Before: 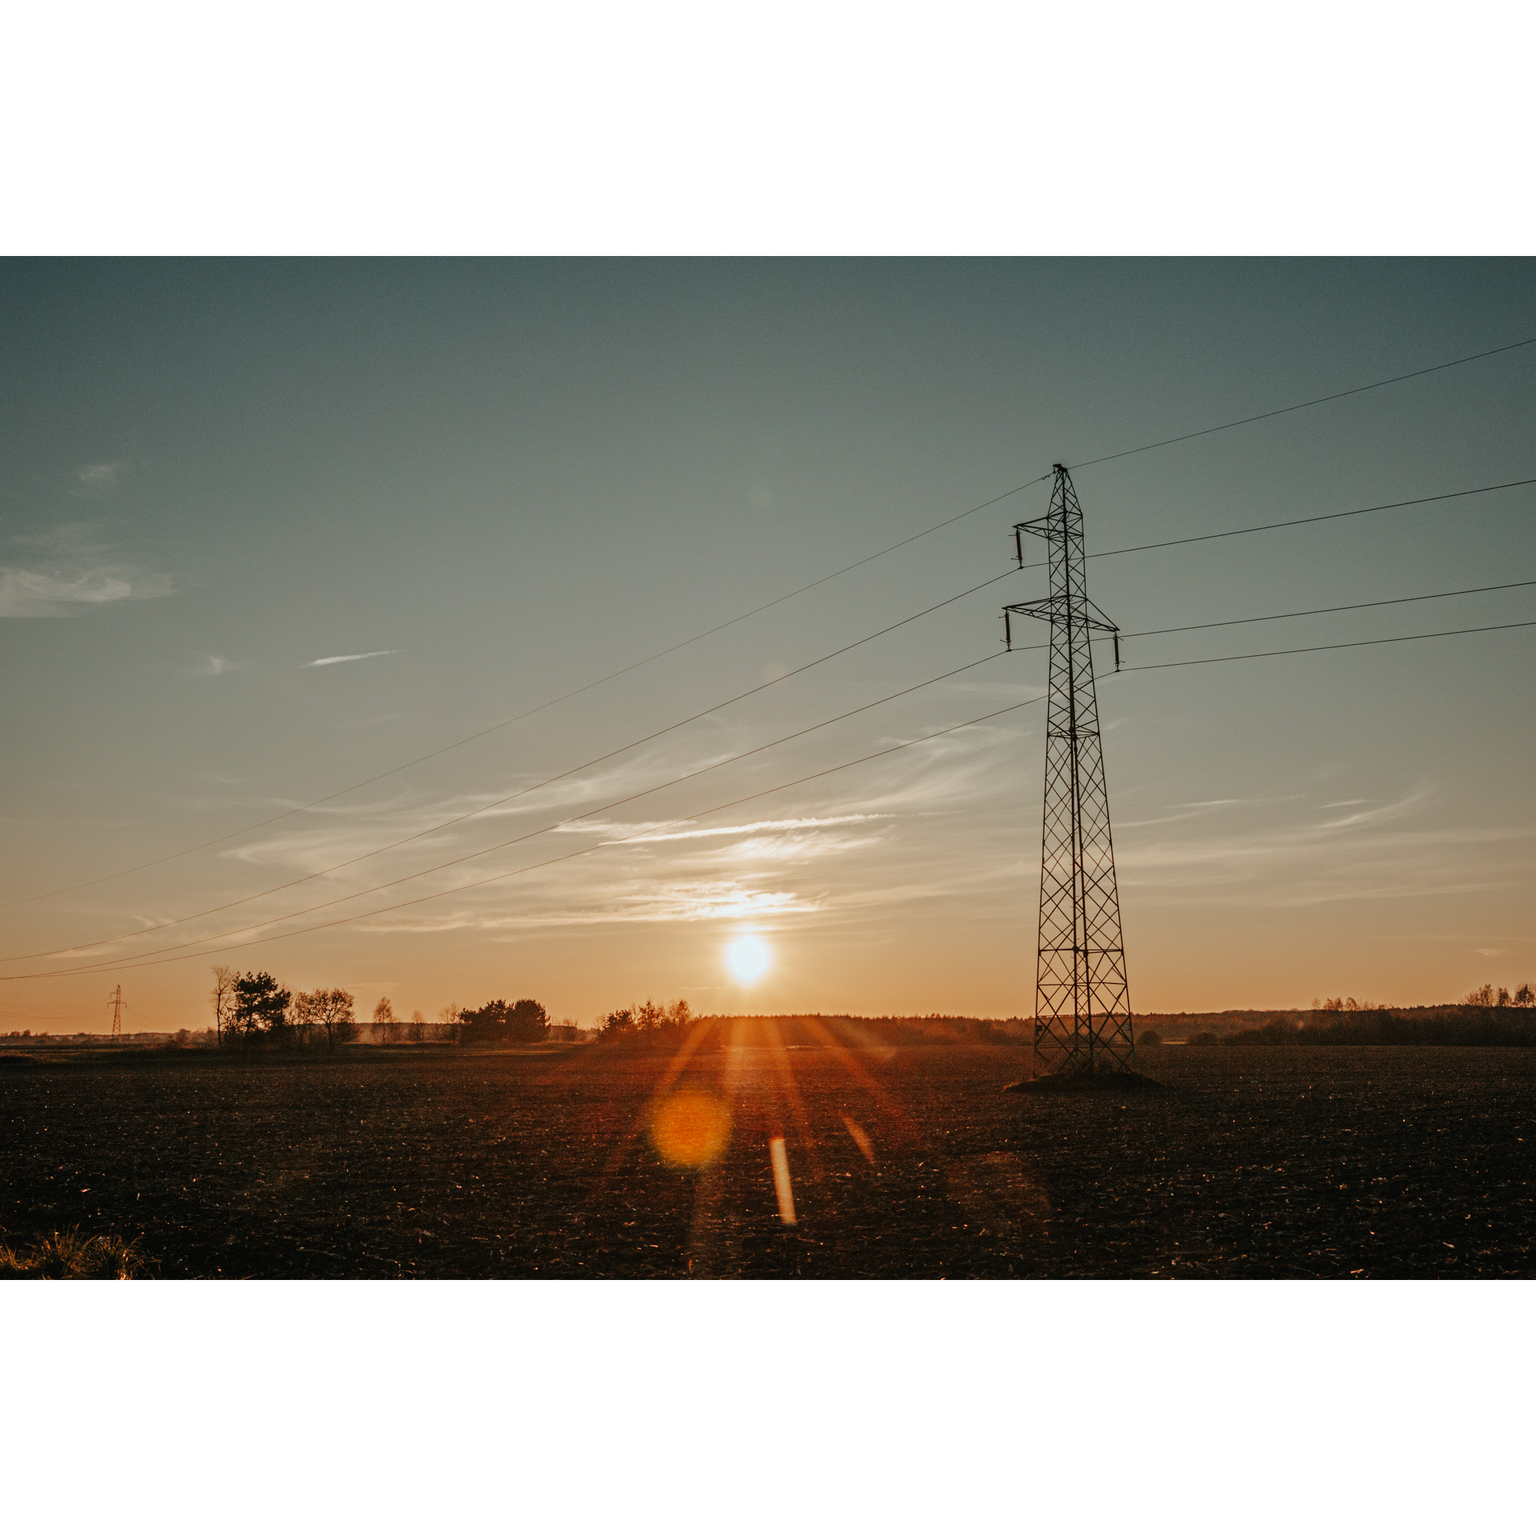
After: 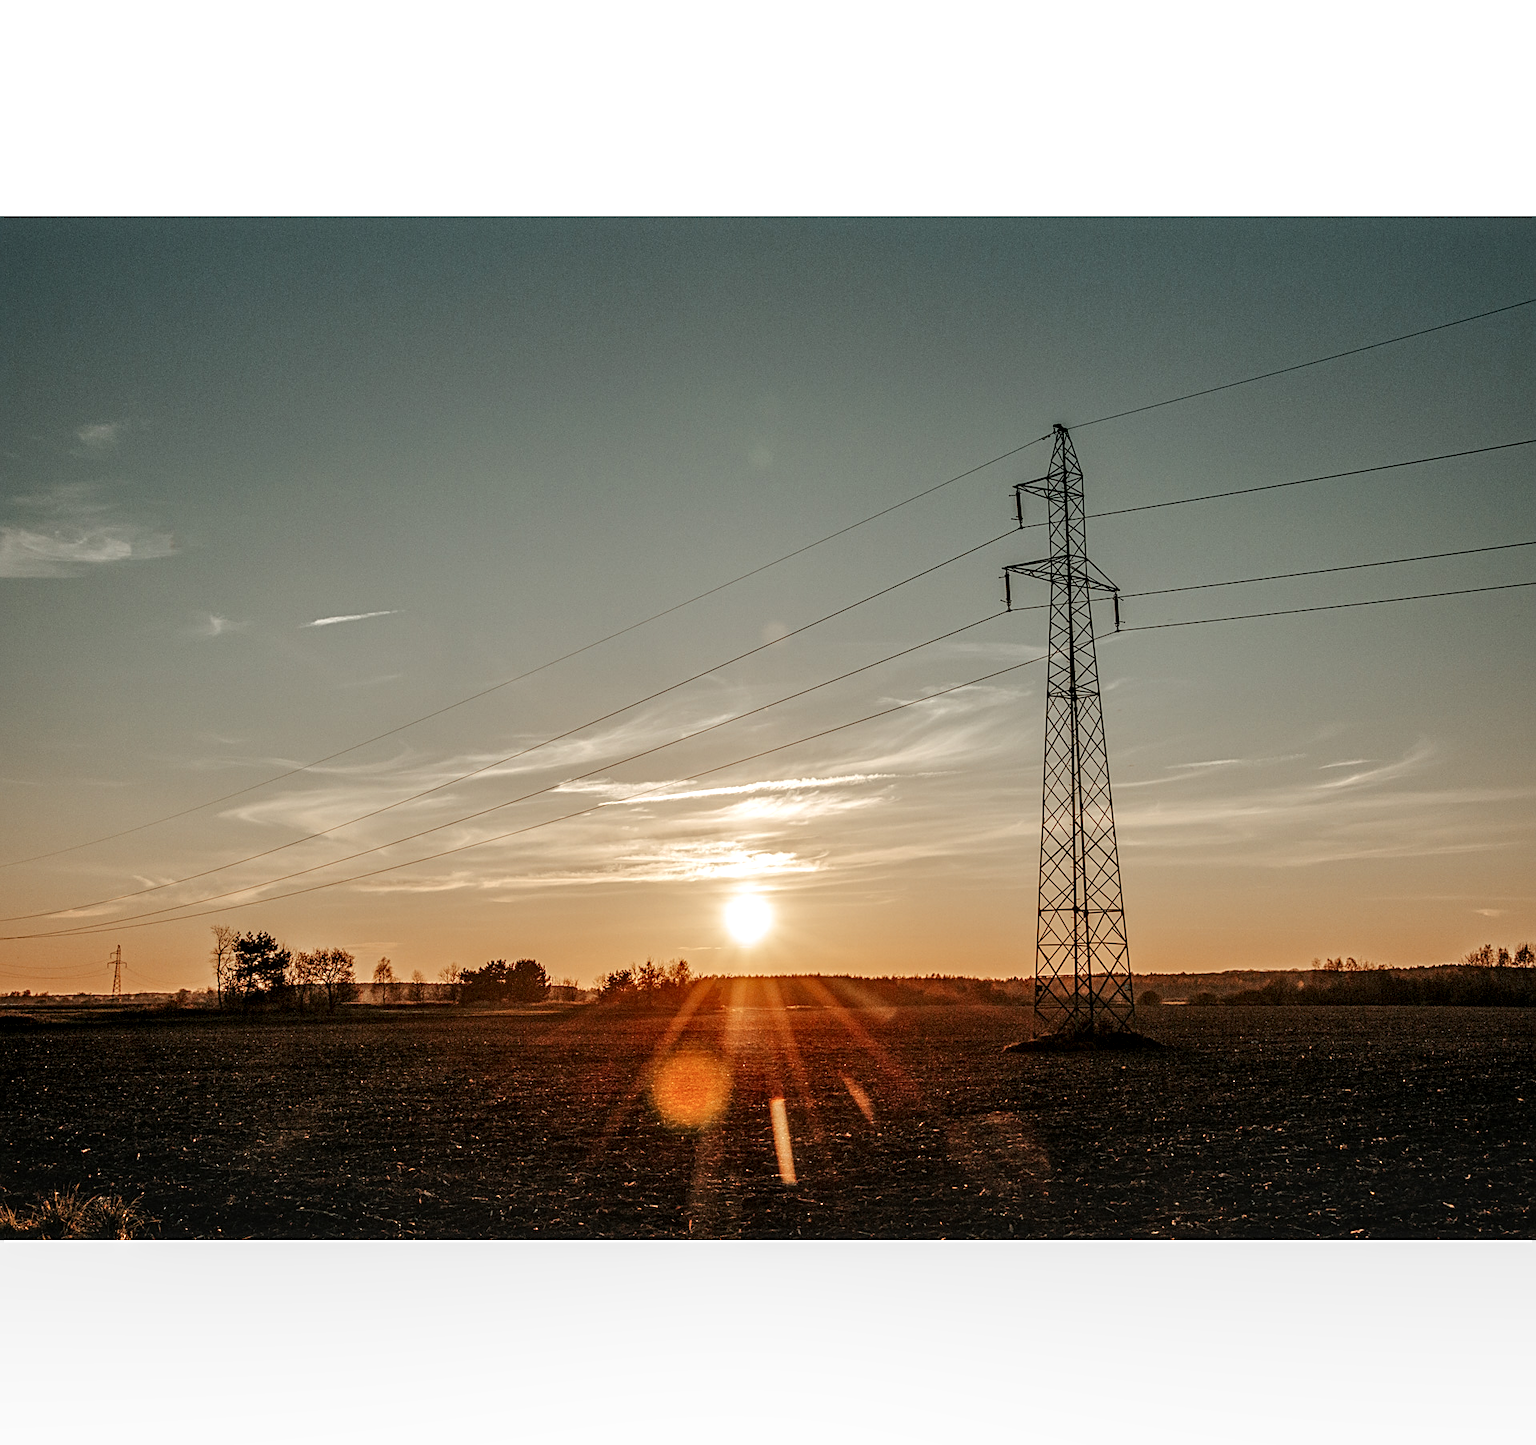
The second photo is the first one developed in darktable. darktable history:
sharpen: on, module defaults
local contrast: highlights 60%, shadows 62%, detail 160%
crop and rotate: top 2.623%, bottom 3.227%
